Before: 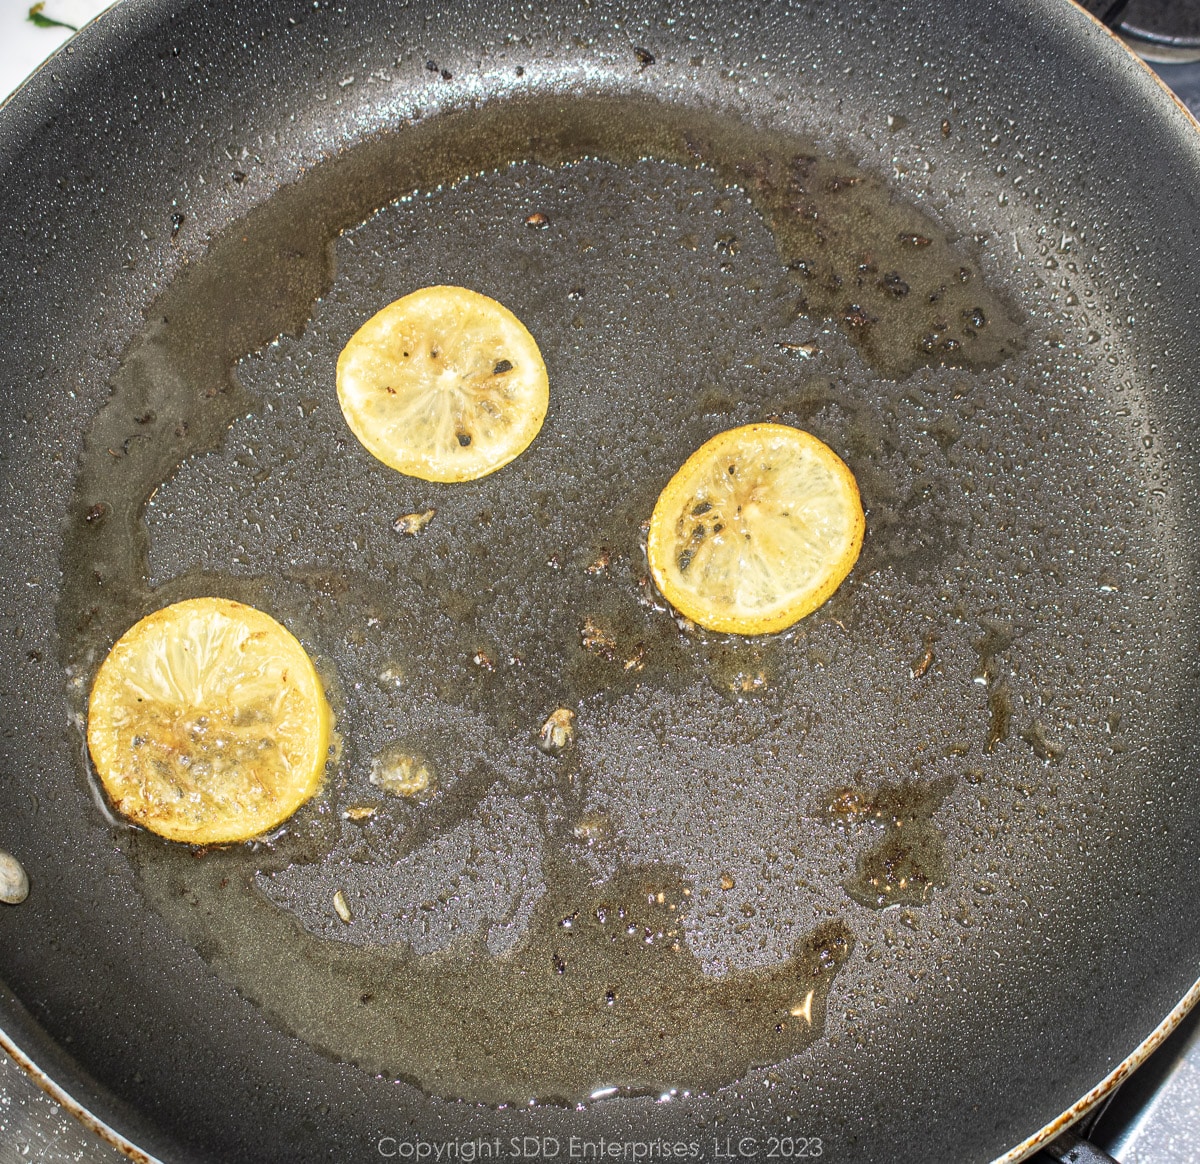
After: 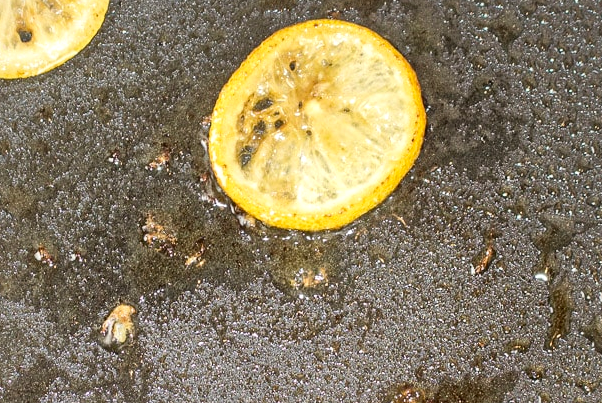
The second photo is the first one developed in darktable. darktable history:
local contrast: mode bilateral grid, contrast 20, coarseness 50, detail 171%, midtone range 0.2
crop: left 36.607%, top 34.735%, right 13.146%, bottom 30.611%
